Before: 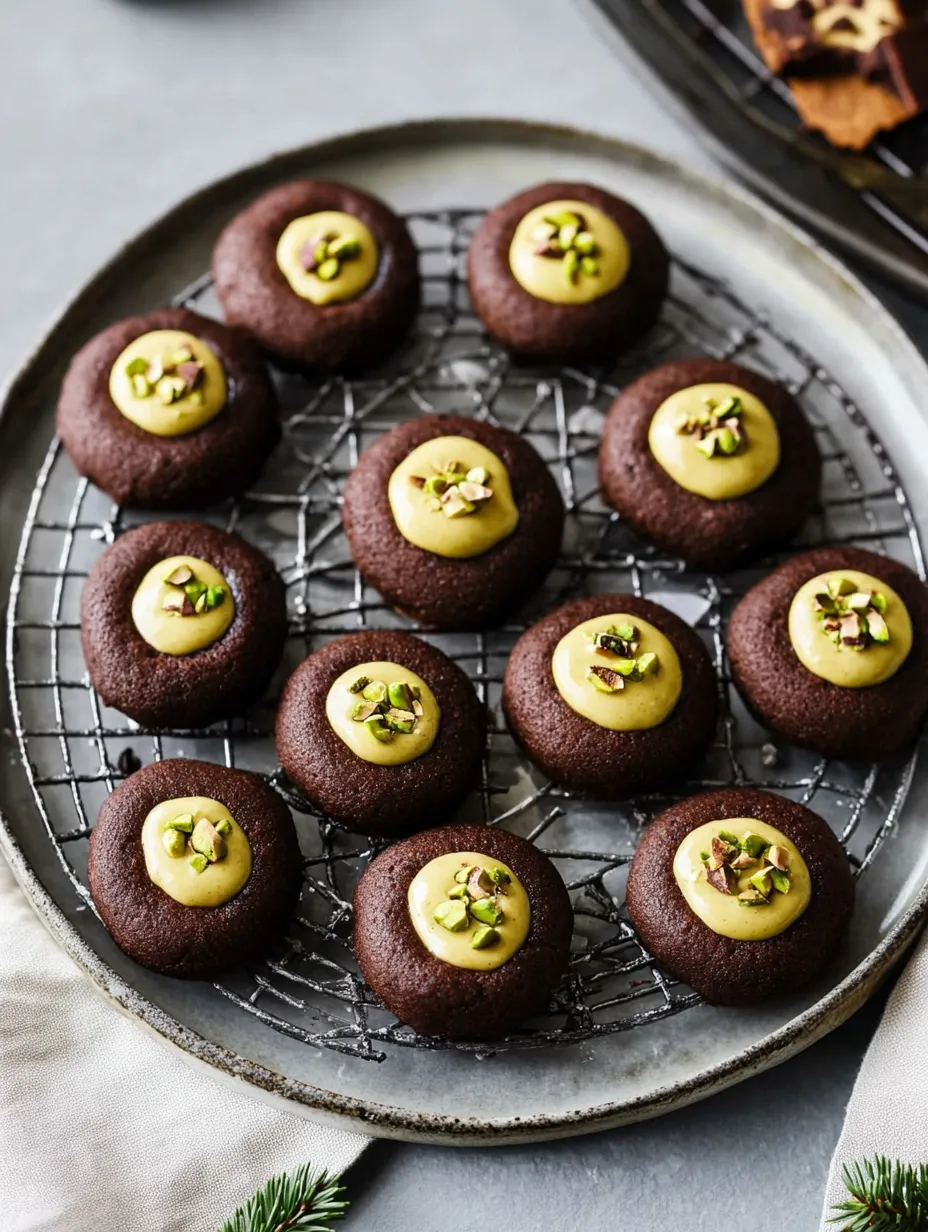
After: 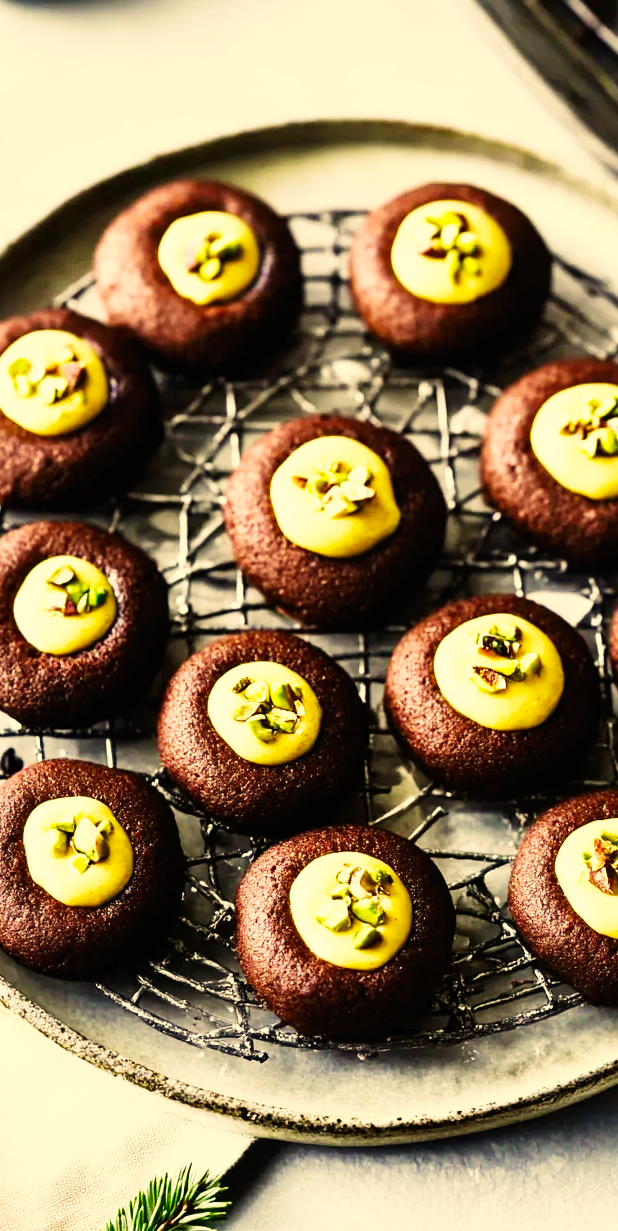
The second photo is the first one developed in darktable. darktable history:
base curve: curves: ch0 [(0, 0) (0.007, 0.004) (0.027, 0.03) (0.046, 0.07) (0.207, 0.54) (0.442, 0.872) (0.673, 0.972) (1, 1)], preserve colors none
color correction: highlights a* 2.35, highlights b* 23.17
crop and rotate: left 12.718%, right 20.651%
velvia: strength 39.3%
